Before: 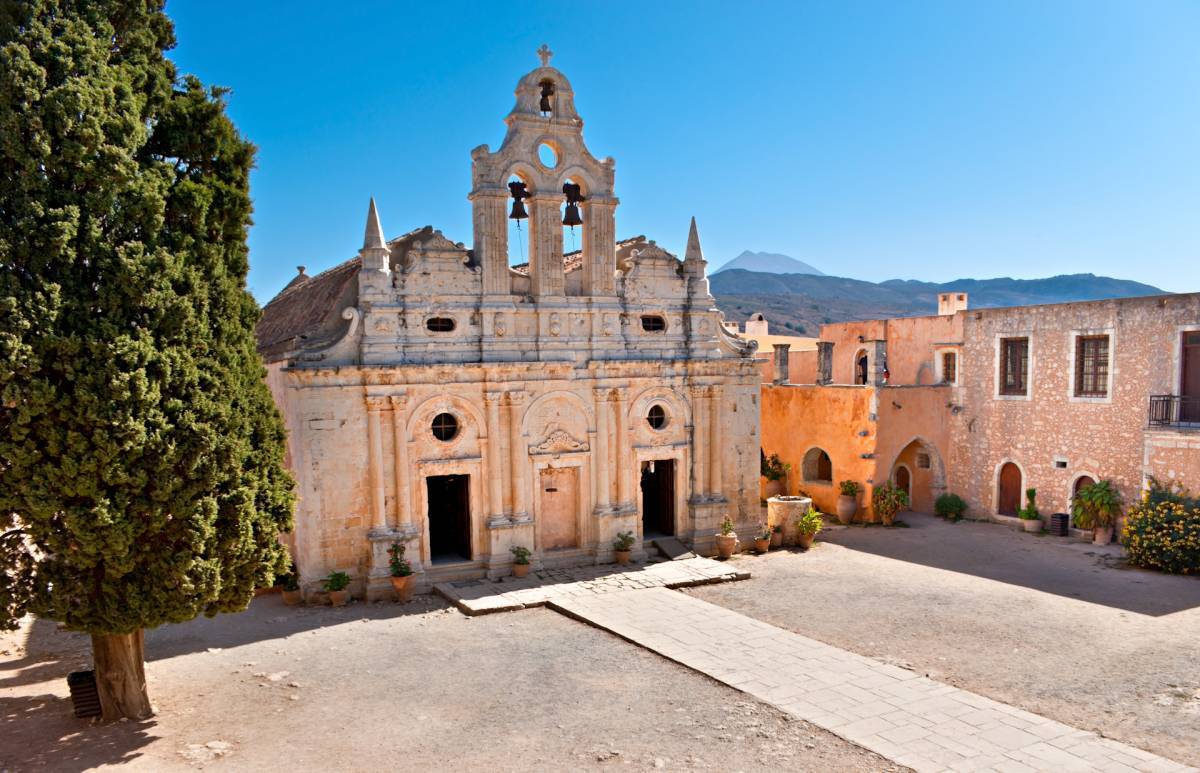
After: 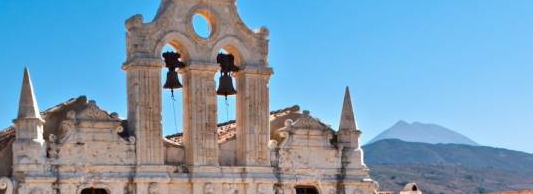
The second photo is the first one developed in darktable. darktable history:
crop: left 28.856%, top 16.866%, right 26.725%, bottom 57.994%
